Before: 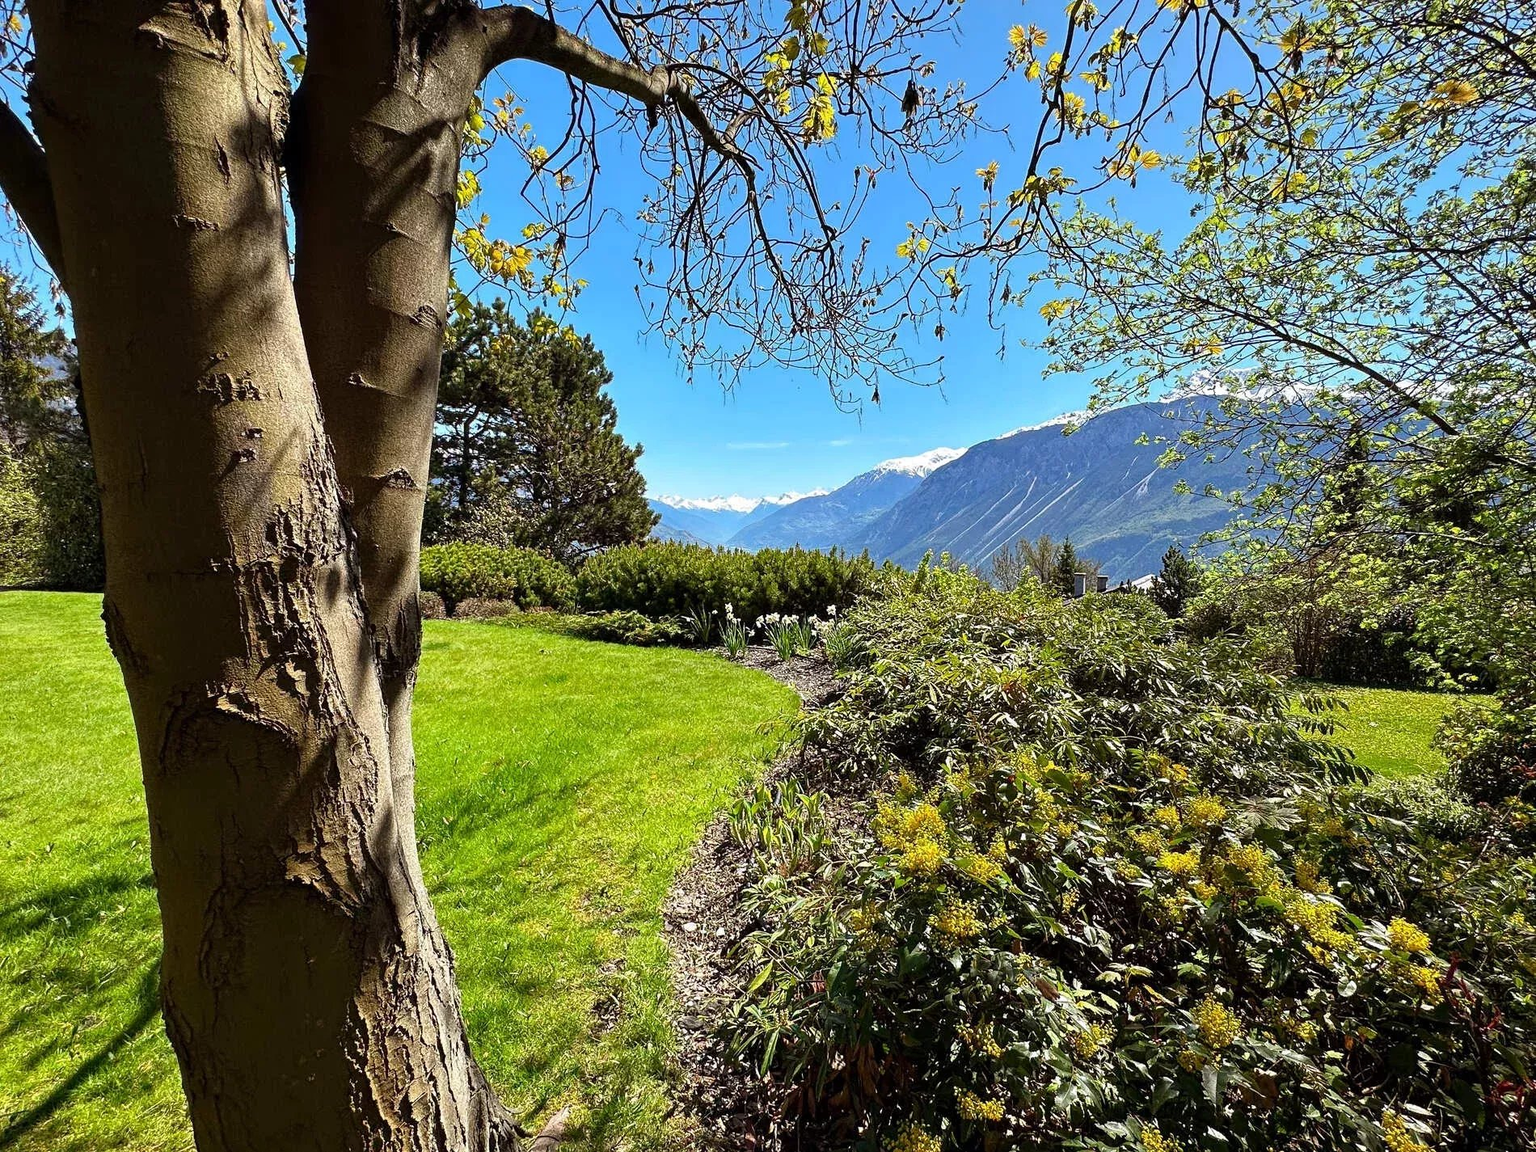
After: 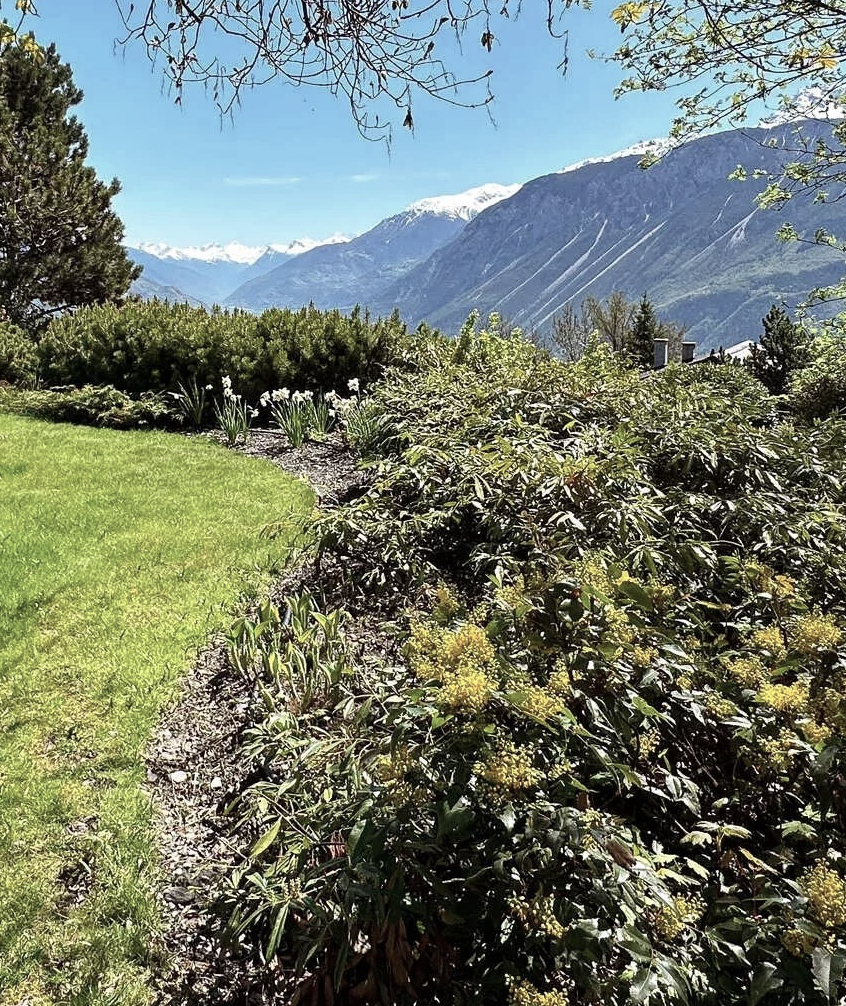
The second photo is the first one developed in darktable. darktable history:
contrast brightness saturation: contrast 0.1, saturation -0.367
crop: left 35.559%, top 25.977%, right 19.89%, bottom 3.406%
